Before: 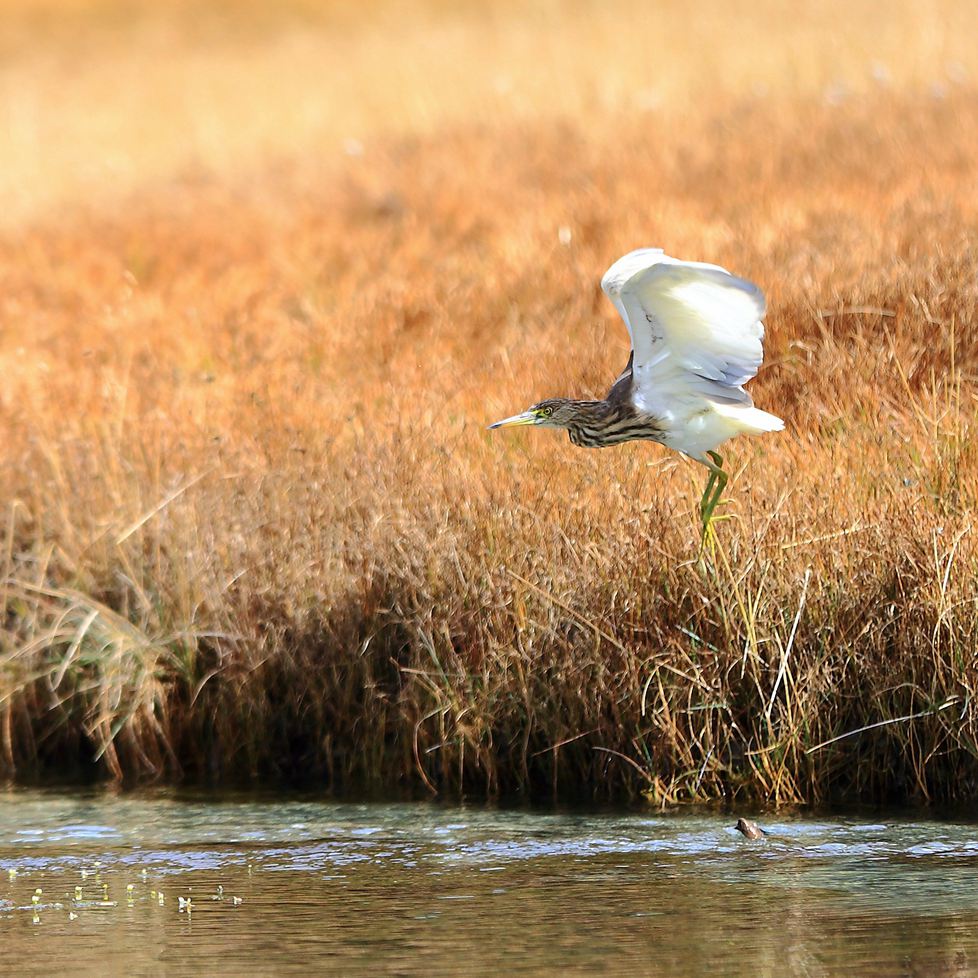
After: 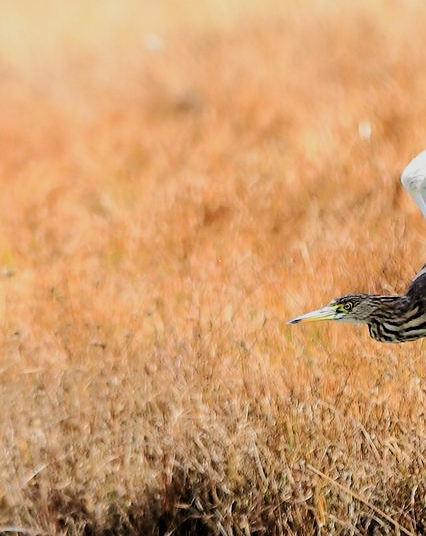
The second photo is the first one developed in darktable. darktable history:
crop: left 20.51%, top 10.771%, right 35.902%, bottom 34.336%
filmic rgb: black relative exposure -5.13 EV, white relative exposure 3.96 EV, hardness 2.9, contrast 1.301, highlights saturation mix -30.72%
